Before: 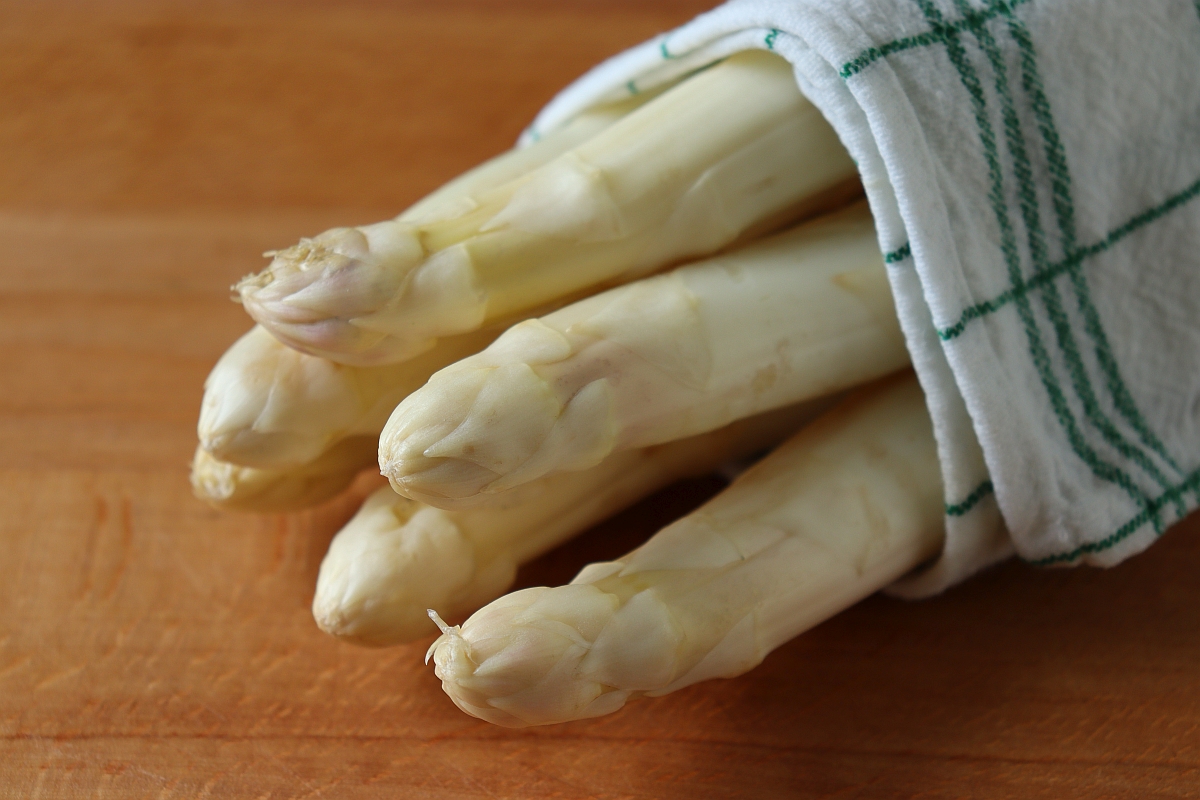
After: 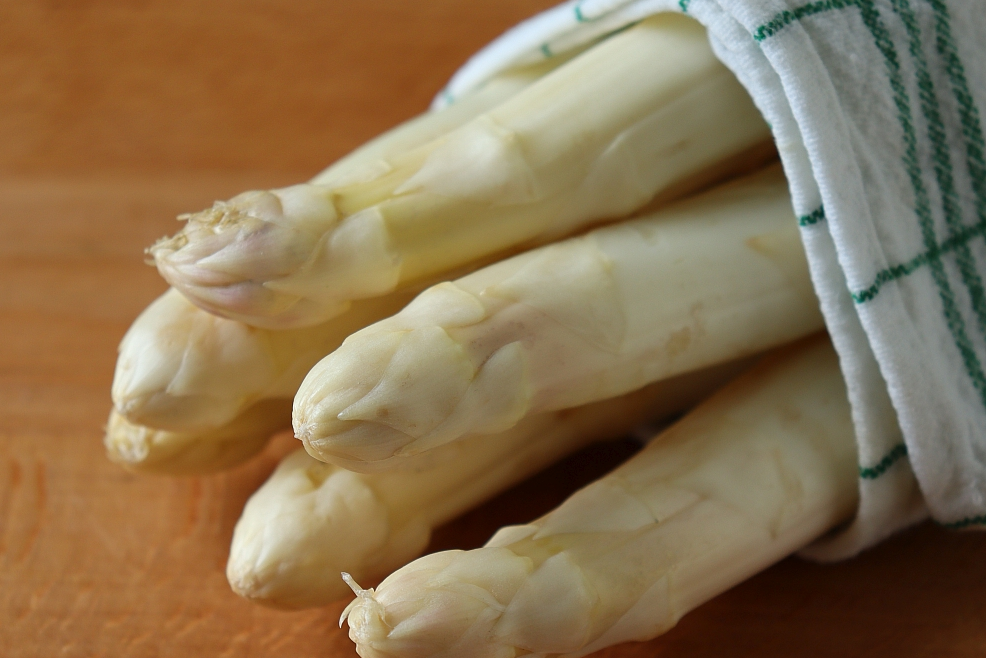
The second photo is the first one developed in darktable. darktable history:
crop and rotate: left 7.21%, top 4.672%, right 10.601%, bottom 13.058%
